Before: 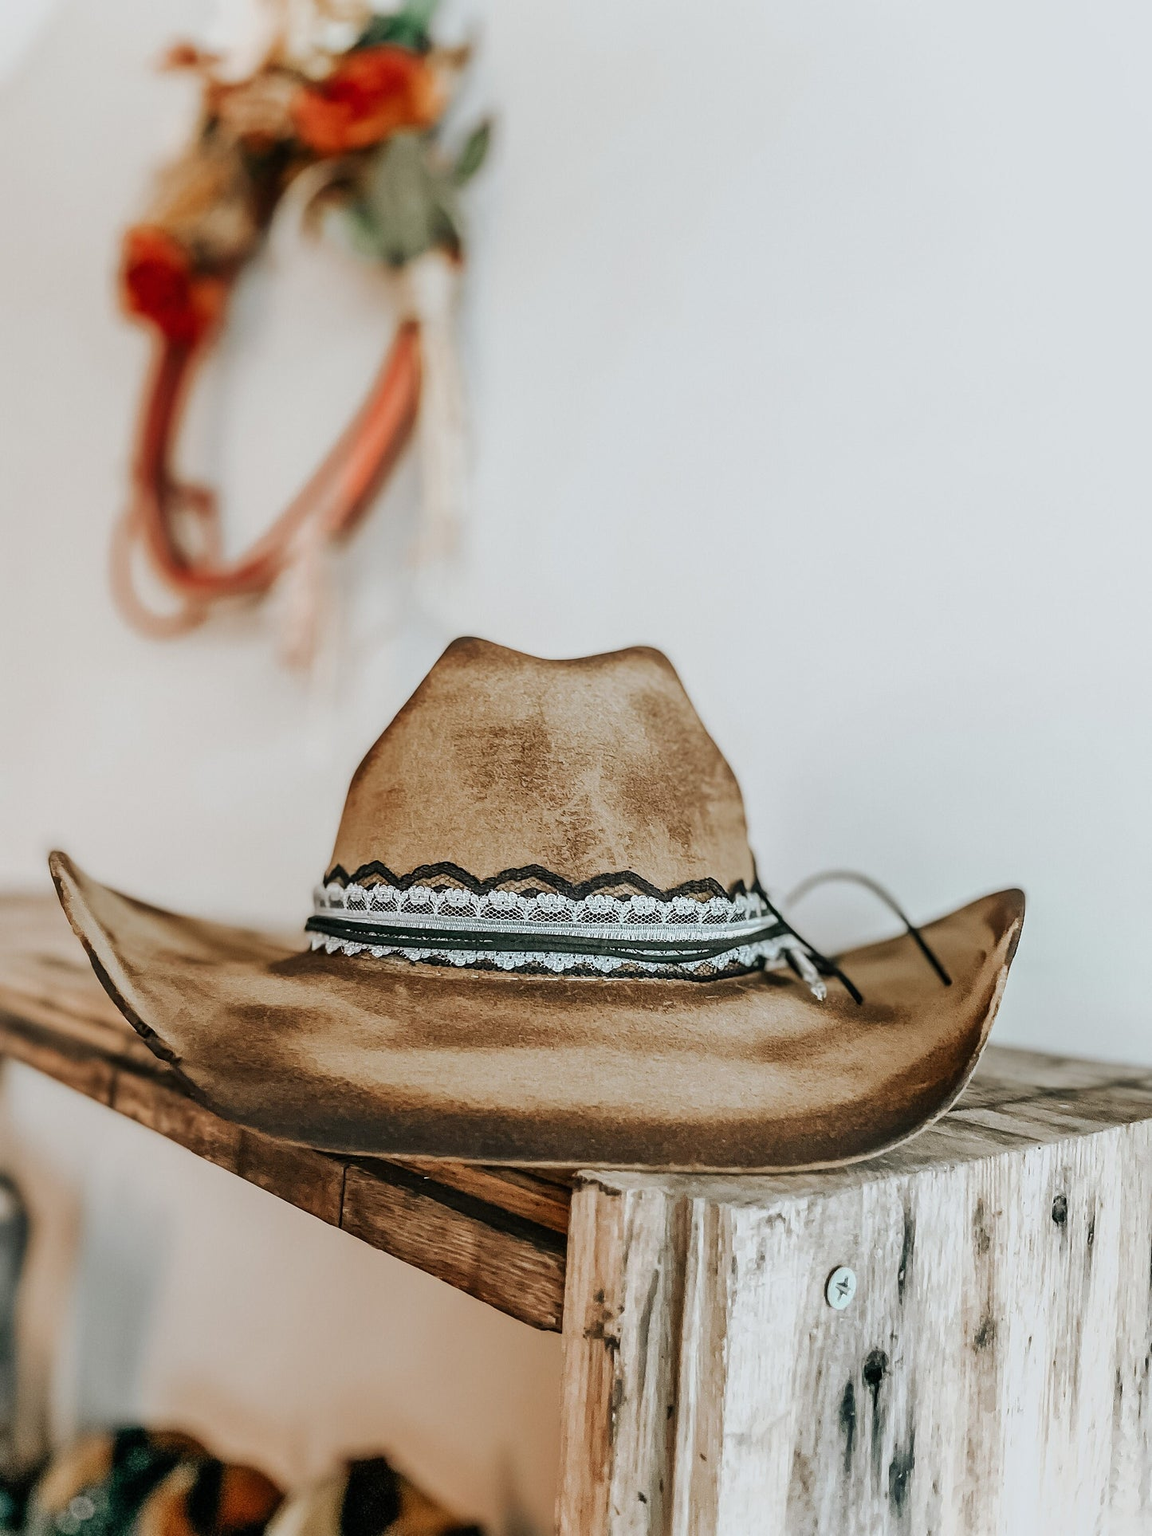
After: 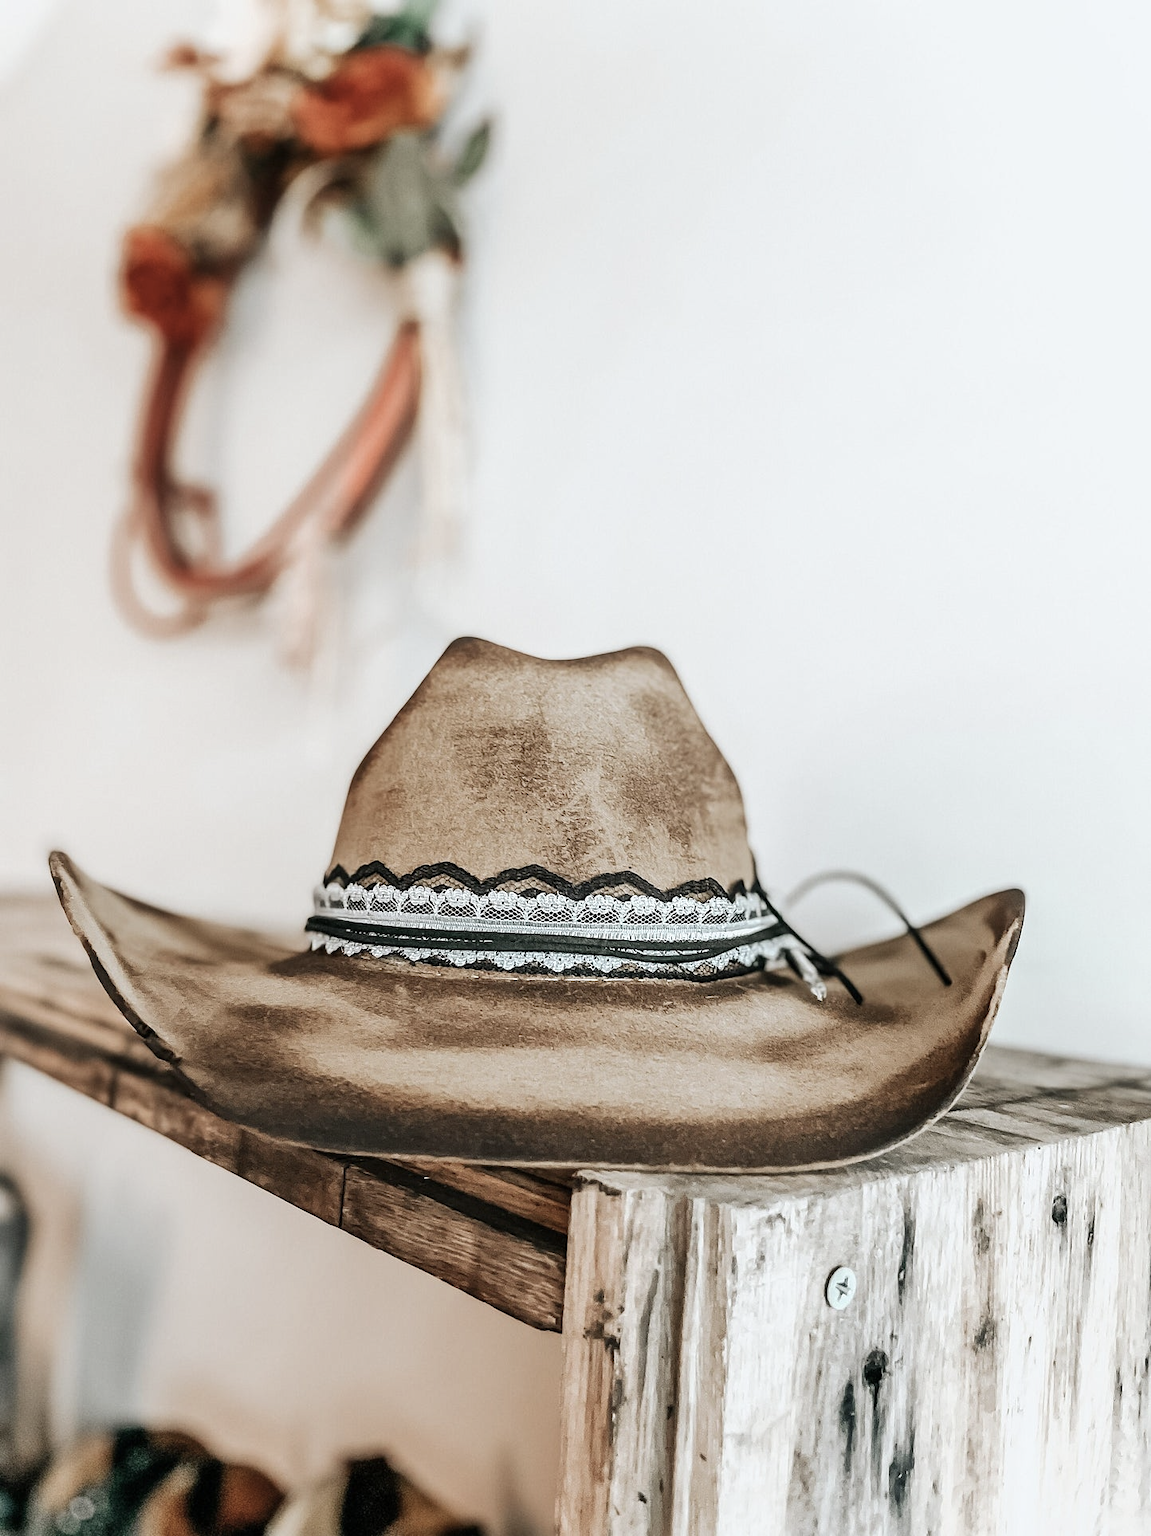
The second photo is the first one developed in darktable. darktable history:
exposure: exposure 0.3 EV, compensate highlight preservation false
contrast brightness saturation: contrast 0.098, saturation -0.361
